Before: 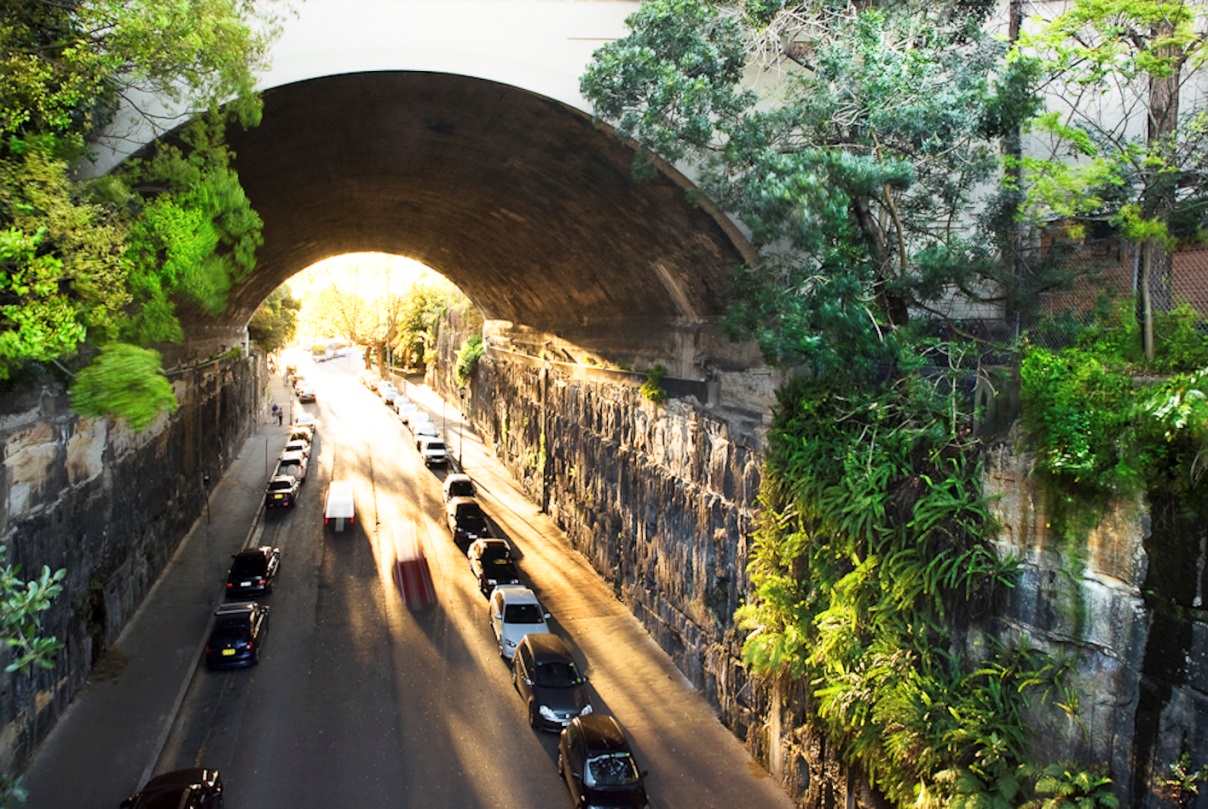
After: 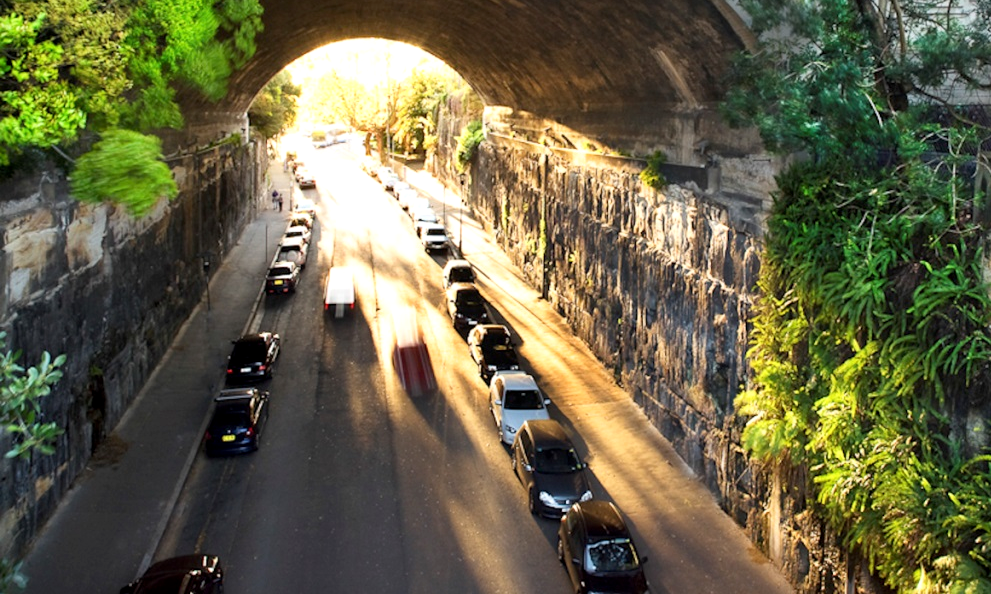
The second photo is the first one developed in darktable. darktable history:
crop: top 26.531%, right 17.959%
exposure: black level correction 0.002, exposure 0.15 EV, compensate highlight preservation false
